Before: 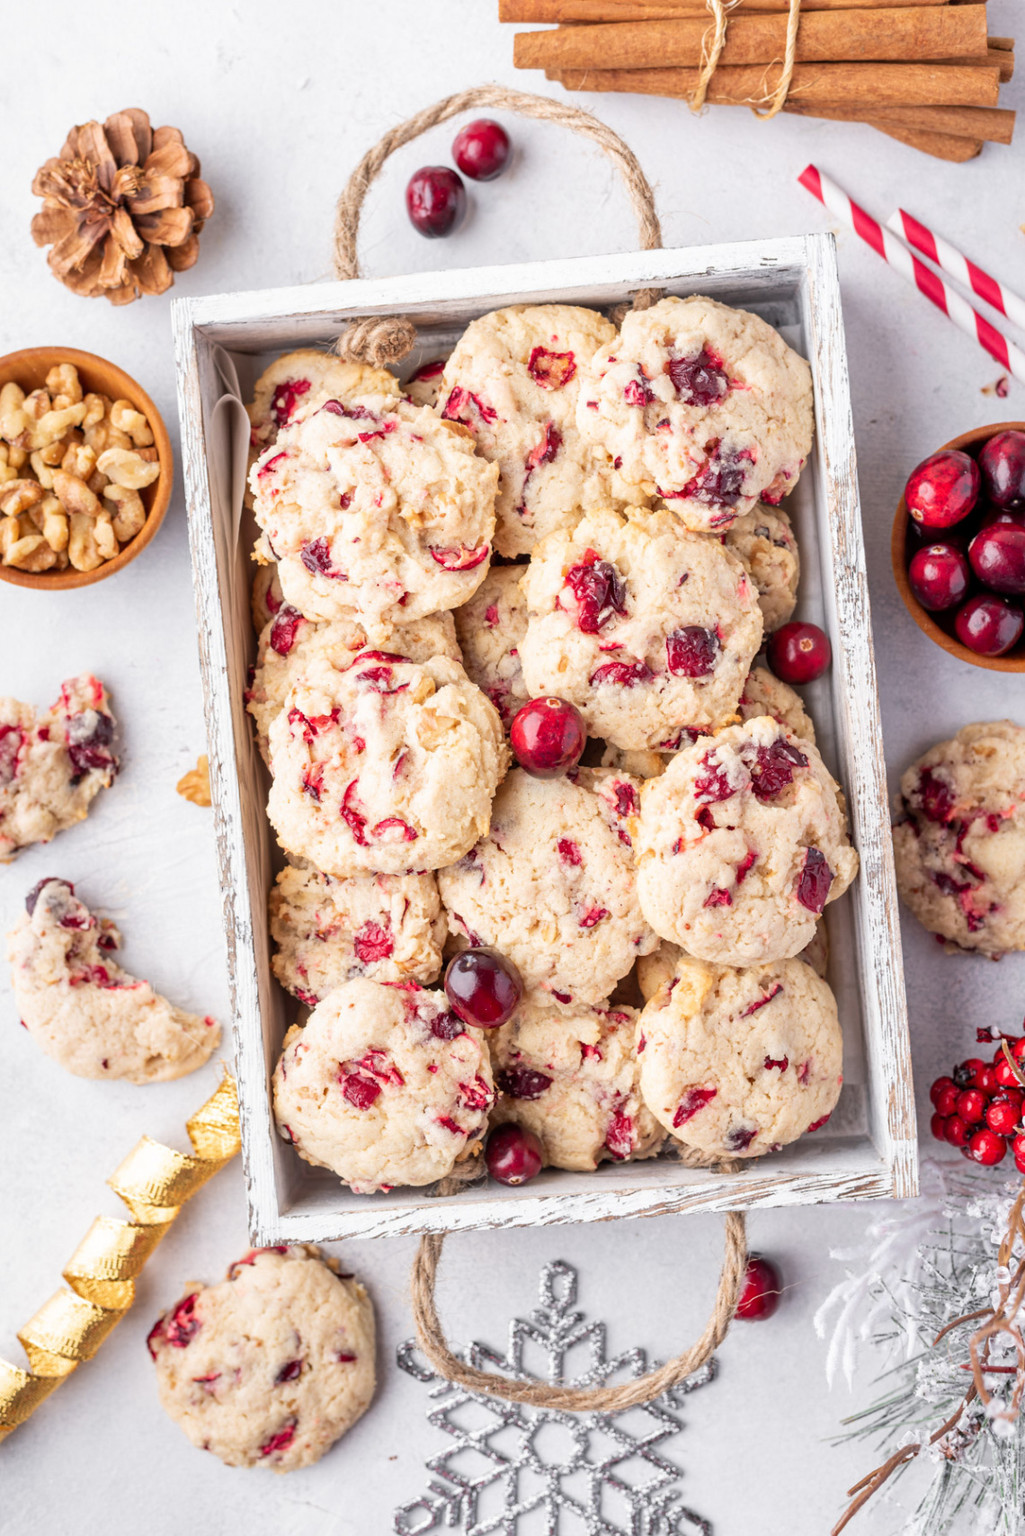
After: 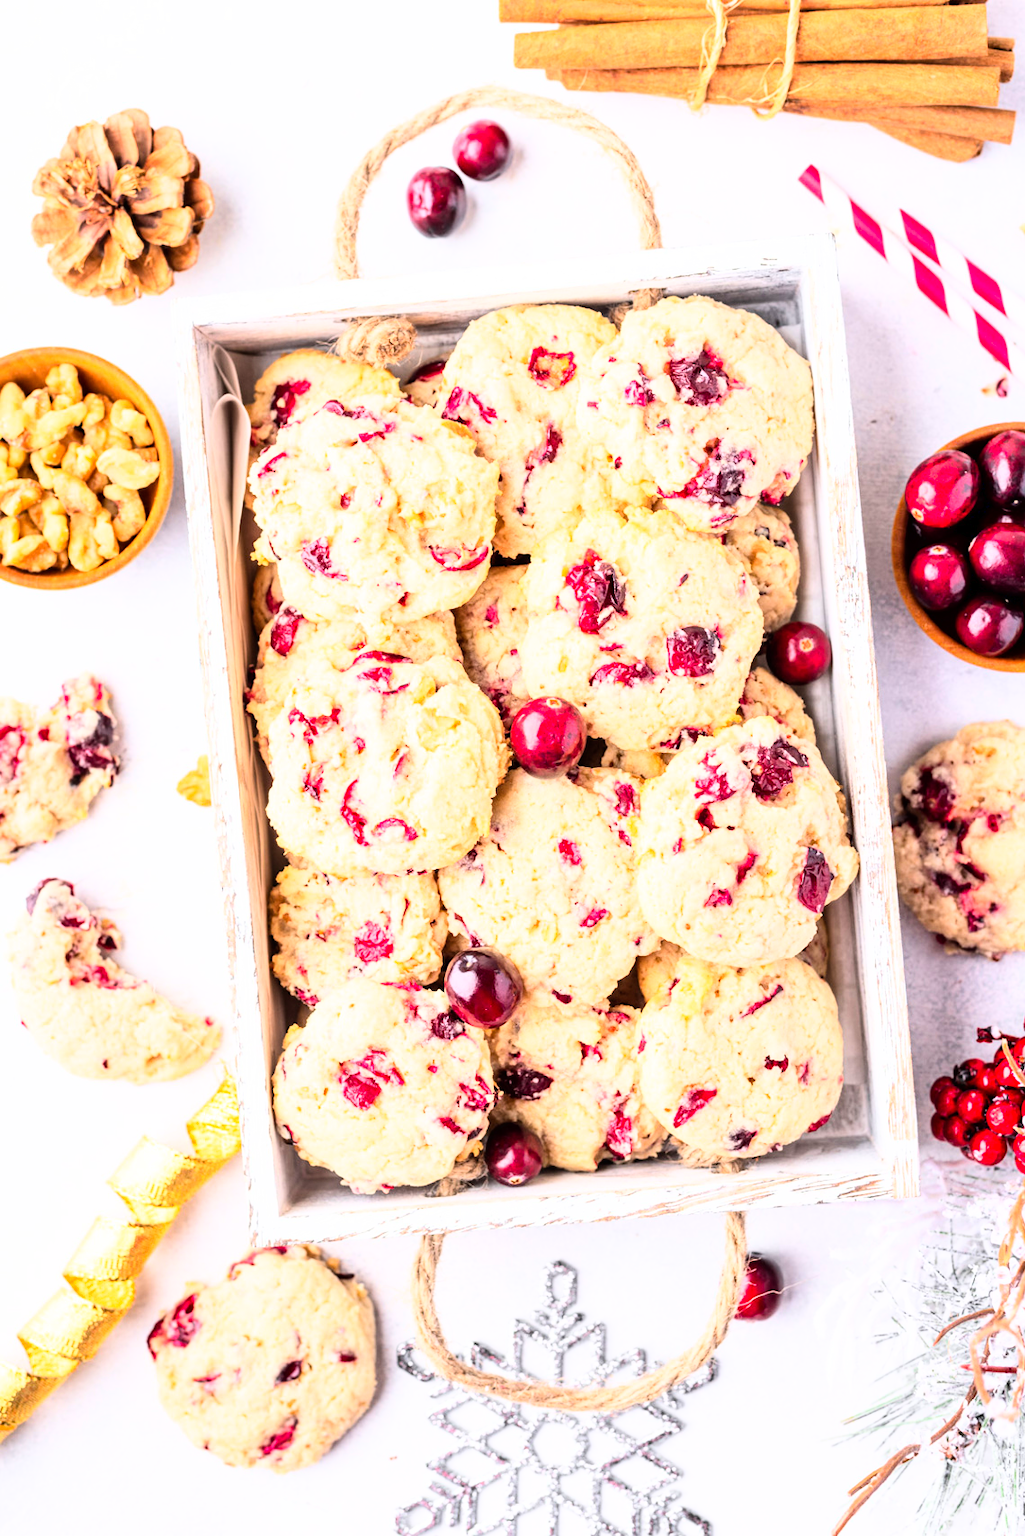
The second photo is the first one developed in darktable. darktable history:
color balance rgb: perceptual saturation grading › global saturation 14.901%
base curve: curves: ch0 [(0, 0) (0.007, 0.004) (0.027, 0.03) (0.046, 0.07) (0.207, 0.54) (0.442, 0.872) (0.673, 0.972) (1, 1)]
